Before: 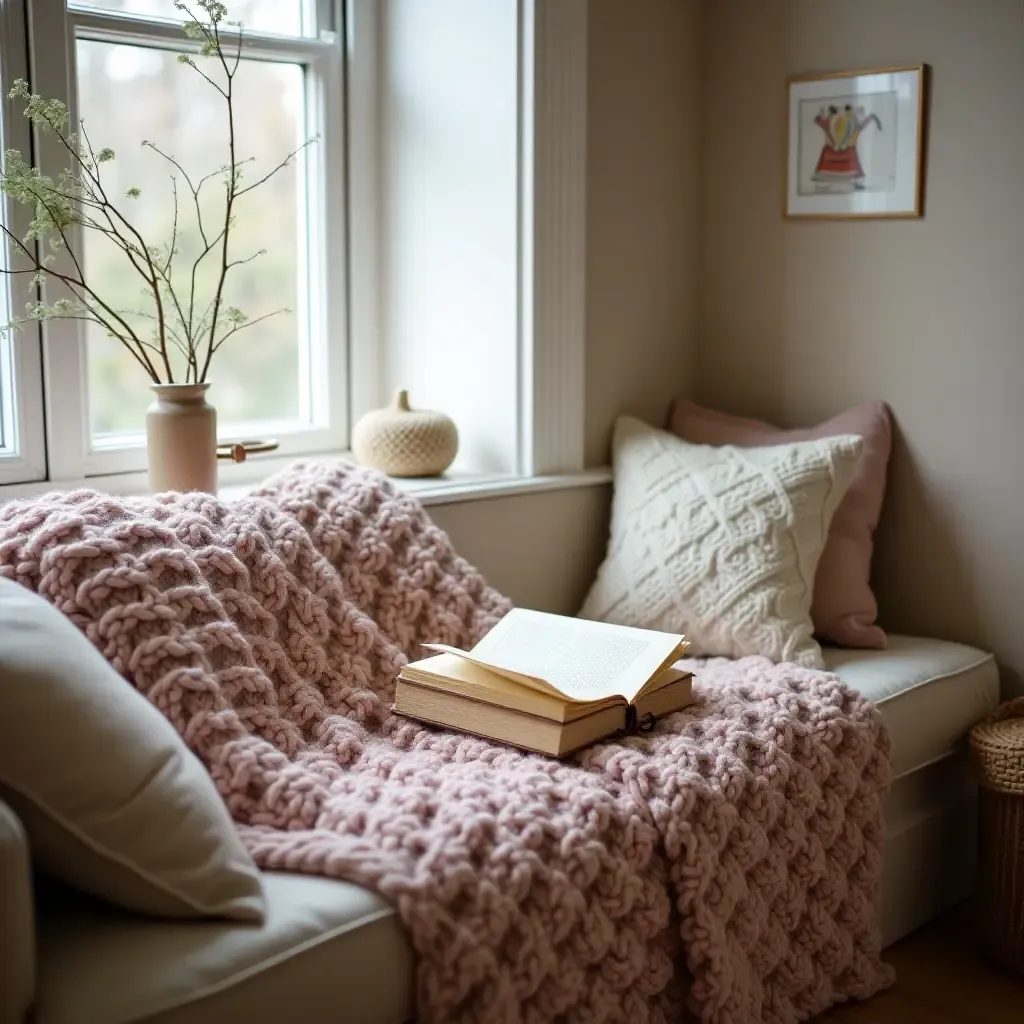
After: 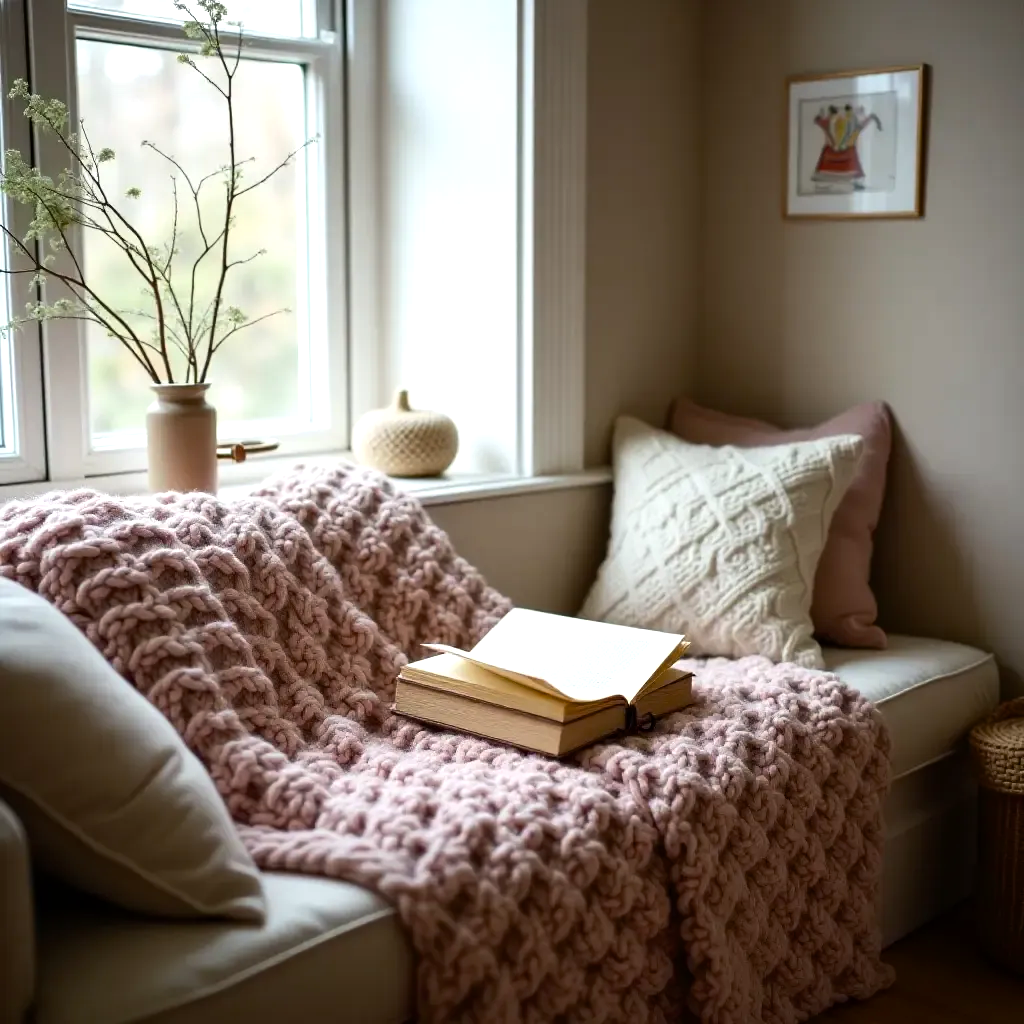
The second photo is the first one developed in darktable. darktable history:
color balance rgb: perceptual saturation grading › global saturation 10.18%, perceptual brilliance grading › global brilliance 15.379%, perceptual brilliance grading › shadows -35.372%, saturation formula JzAzBz (2021)
